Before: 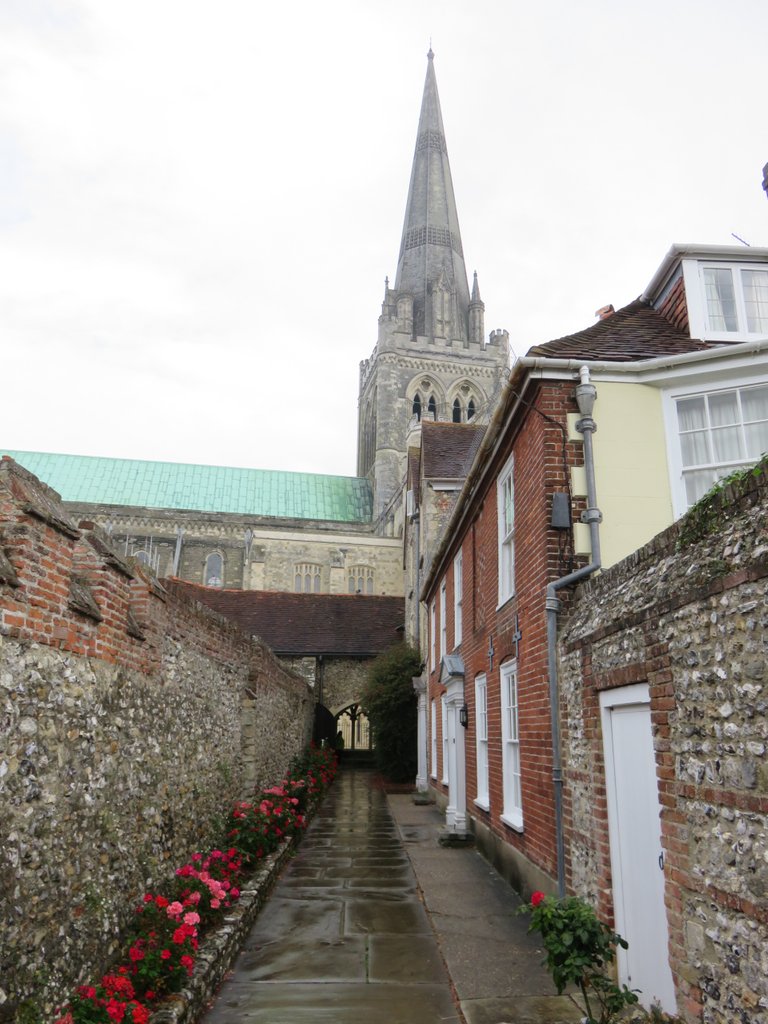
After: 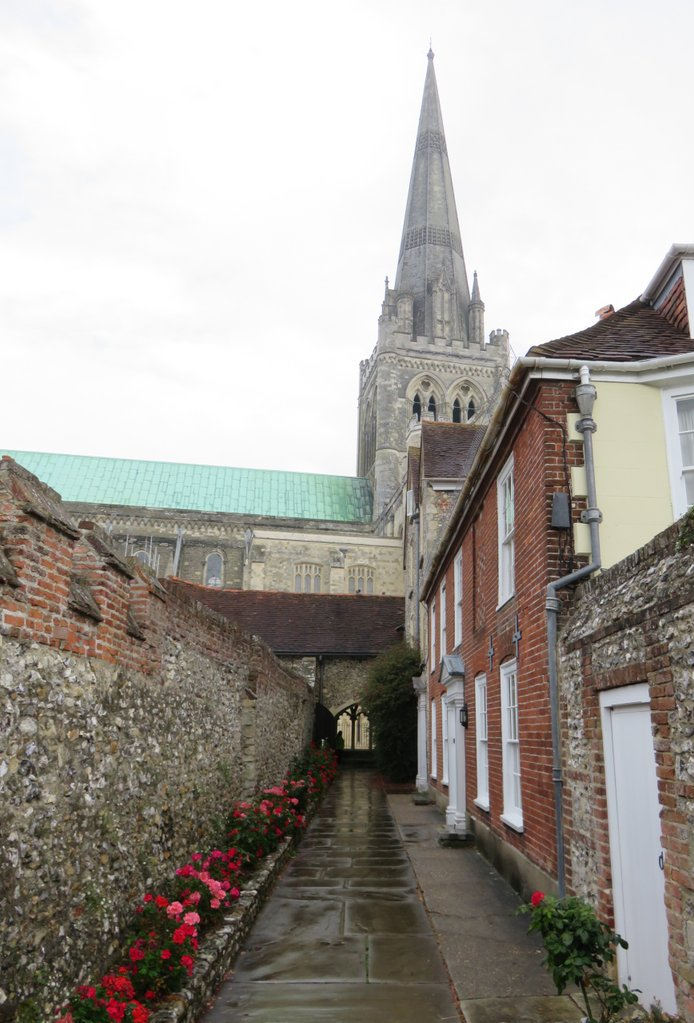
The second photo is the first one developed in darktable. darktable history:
haze removal: adaptive false
crop: right 9.509%, bottom 0.031%
